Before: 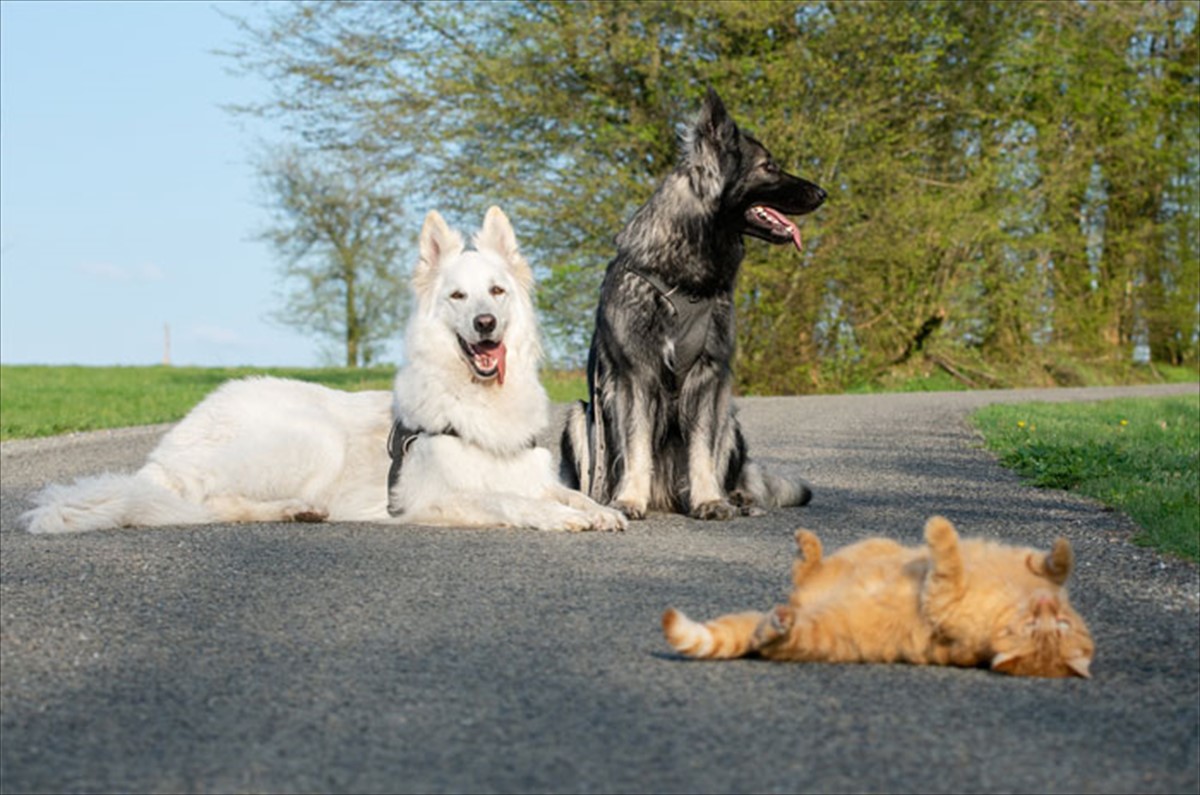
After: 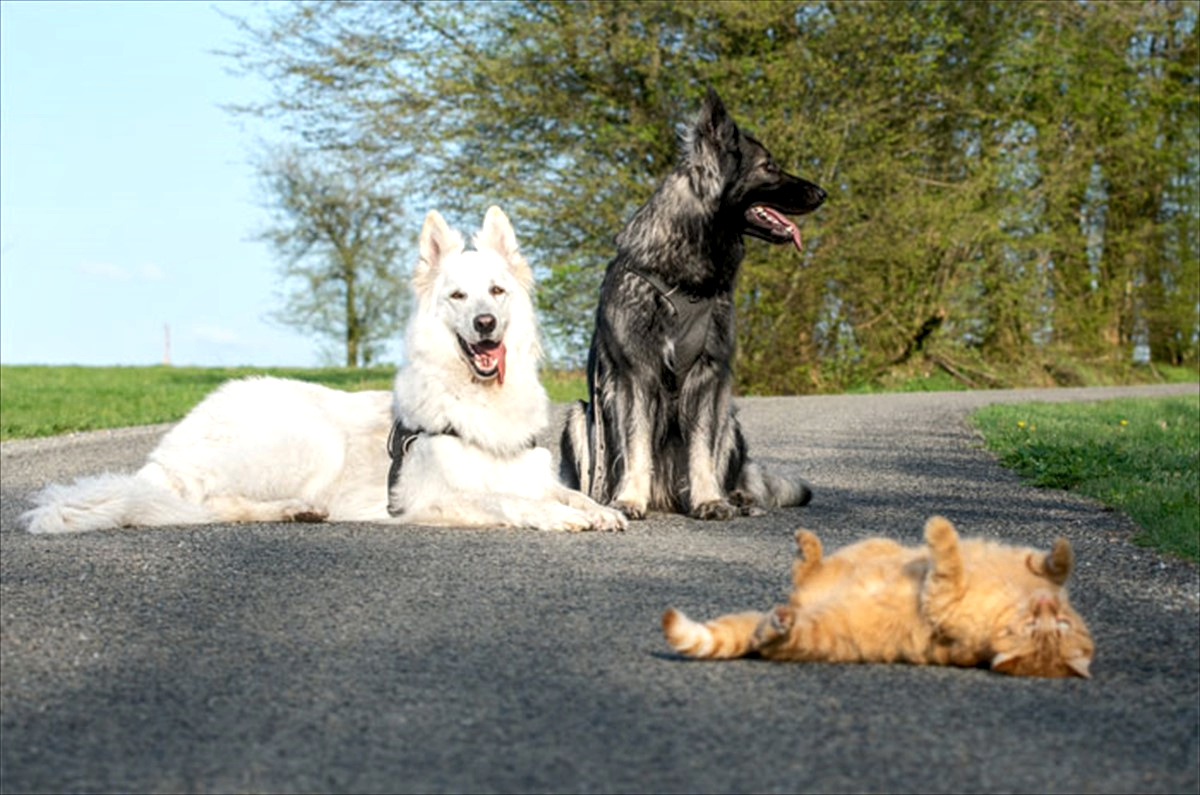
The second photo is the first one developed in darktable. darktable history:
tone equalizer: -8 EV -0.001 EV, -7 EV 0.001 EV, -6 EV -0.002 EV, -5 EV -0.003 EV, -4 EV -0.062 EV, -3 EV -0.222 EV, -2 EV -0.267 EV, -1 EV 0.105 EV, +0 EV 0.303 EV
local contrast: on, module defaults
